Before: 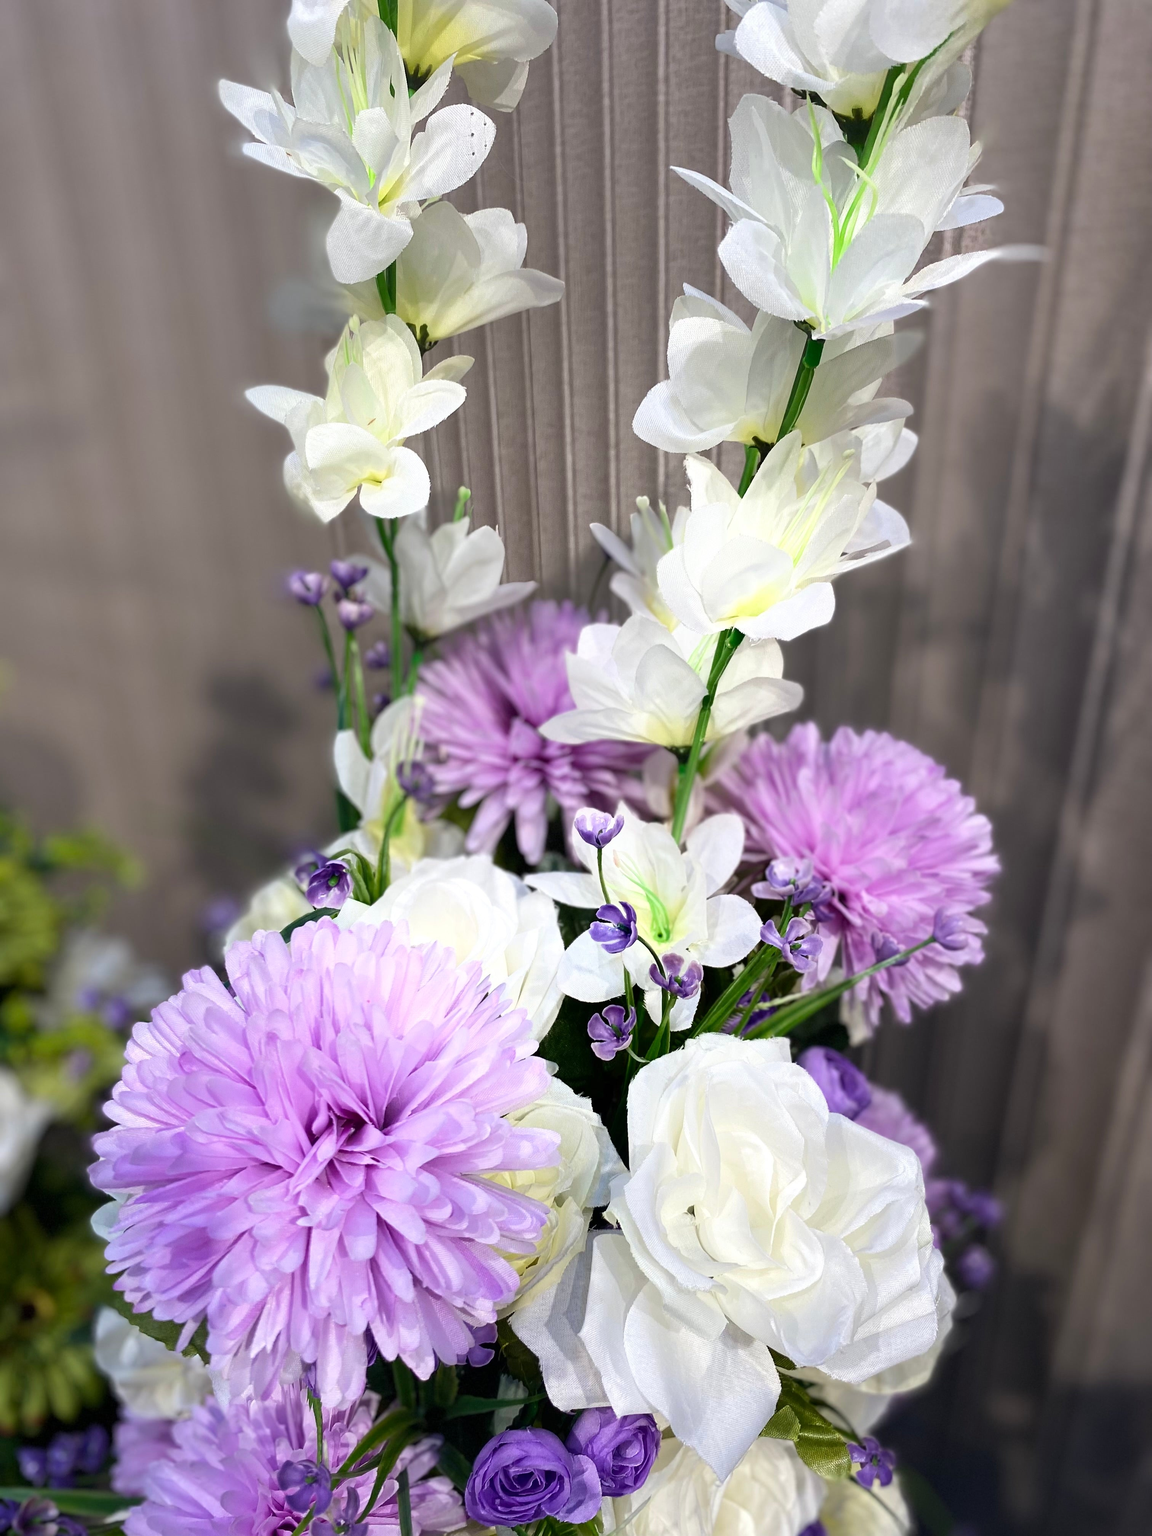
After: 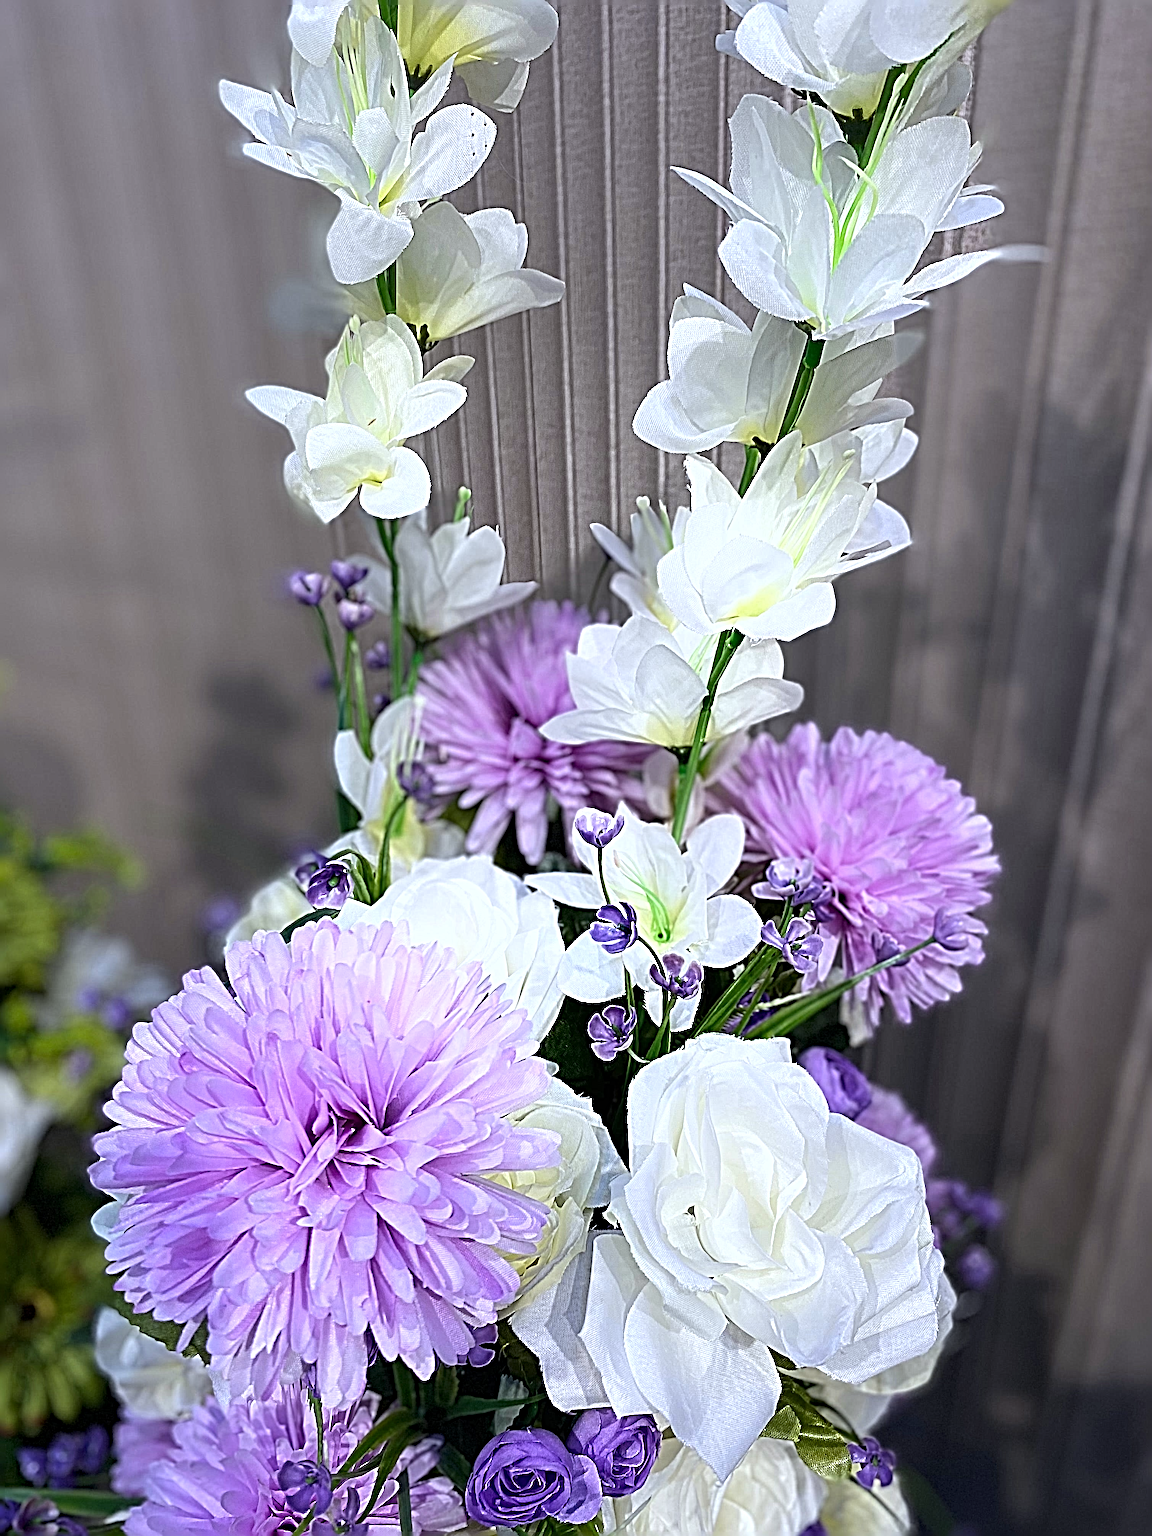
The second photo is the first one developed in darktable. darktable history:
sharpen: radius 6.3, amount 1.8, threshold 0
white balance: red 0.954, blue 1.079
